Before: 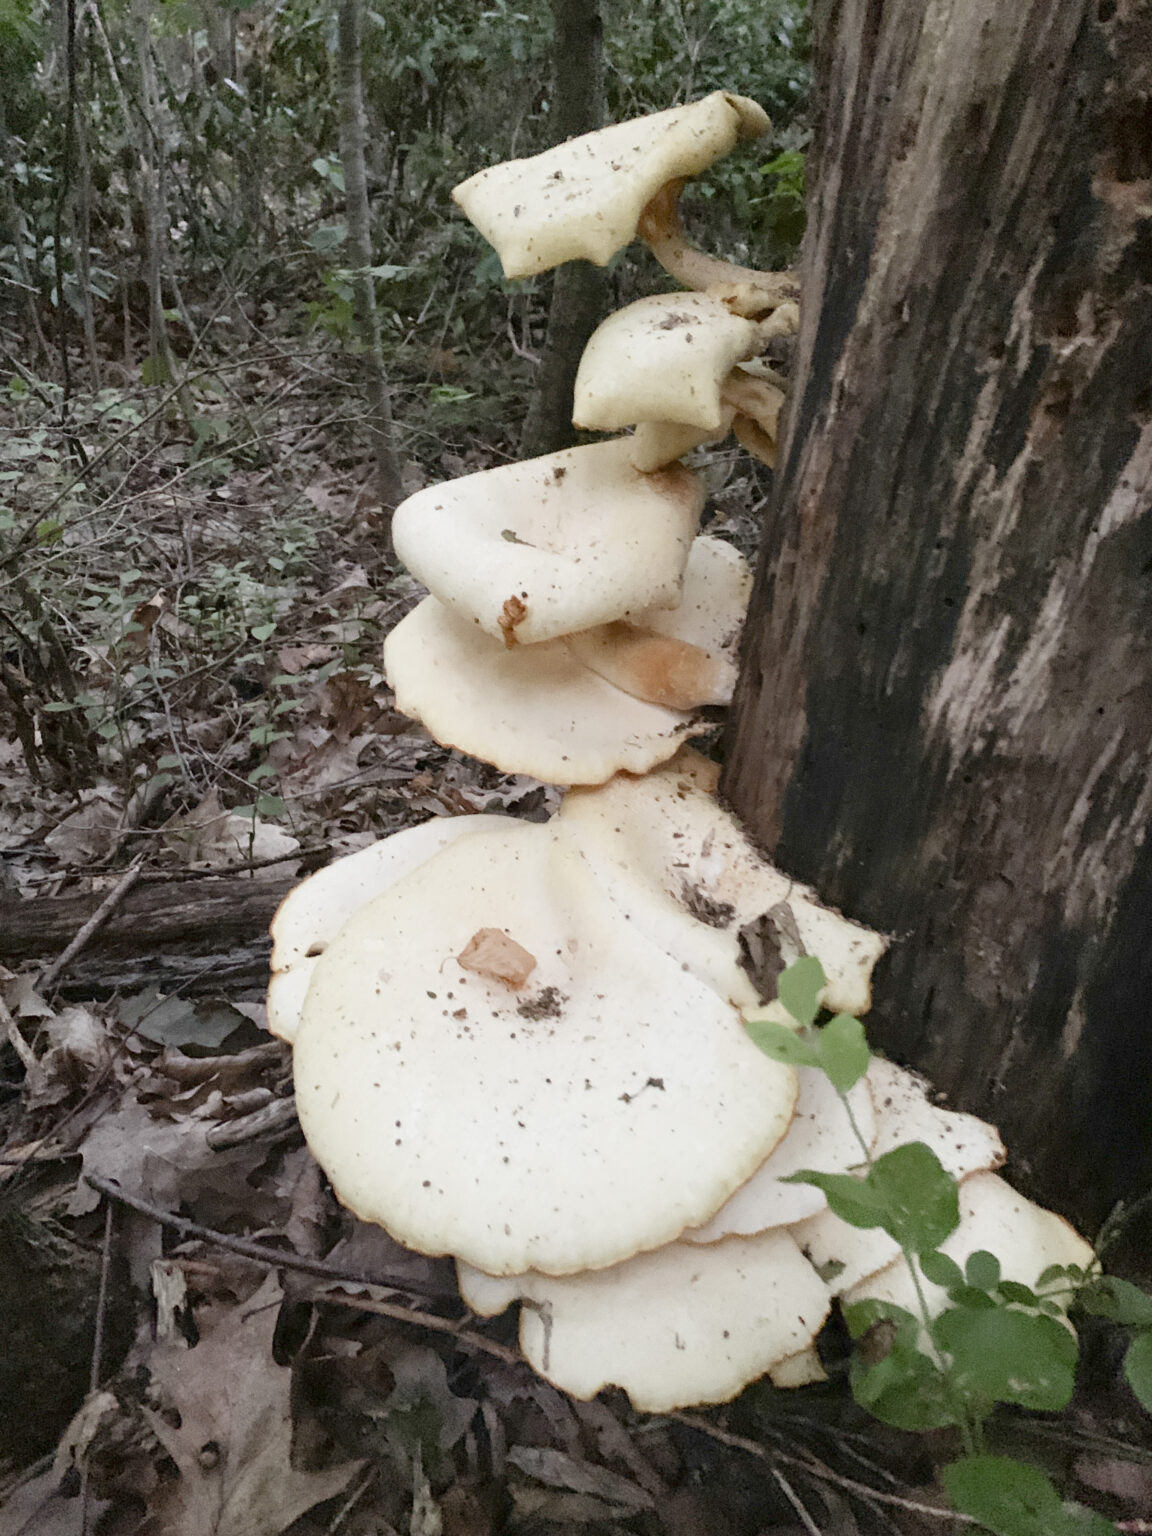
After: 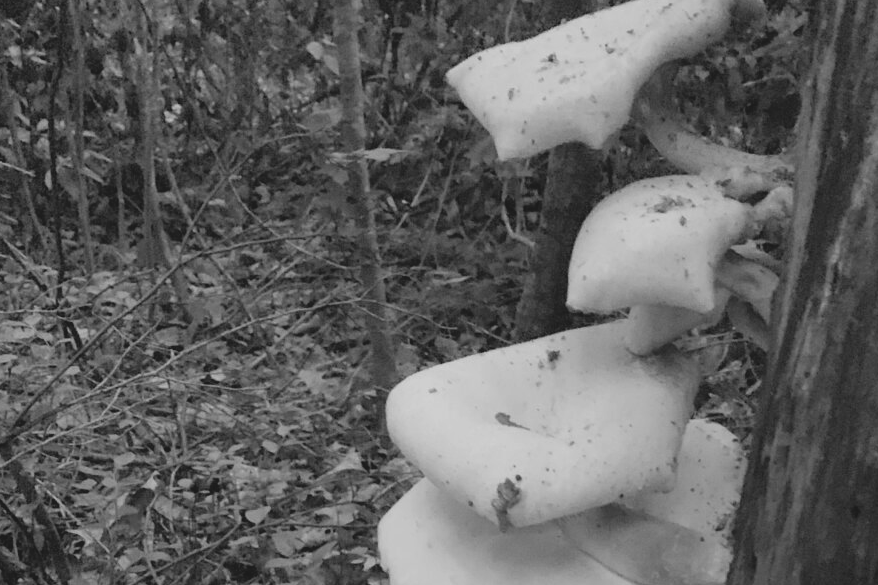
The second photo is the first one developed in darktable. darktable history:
color calibration: output gray [0.253, 0.26, 0.487, 0], gray › normalize channels true, illuminant same as pipeline (D50), adaptation XYZ, x 0.346, y 0.359, gamut compression 0
white balance: red 0.982, blue 1.018
crop: left 0.579%, top 7.627%, right 23.167%, bottom 54.275%
contrast brightness saturation: contrast -0.19, saturation 0.19
